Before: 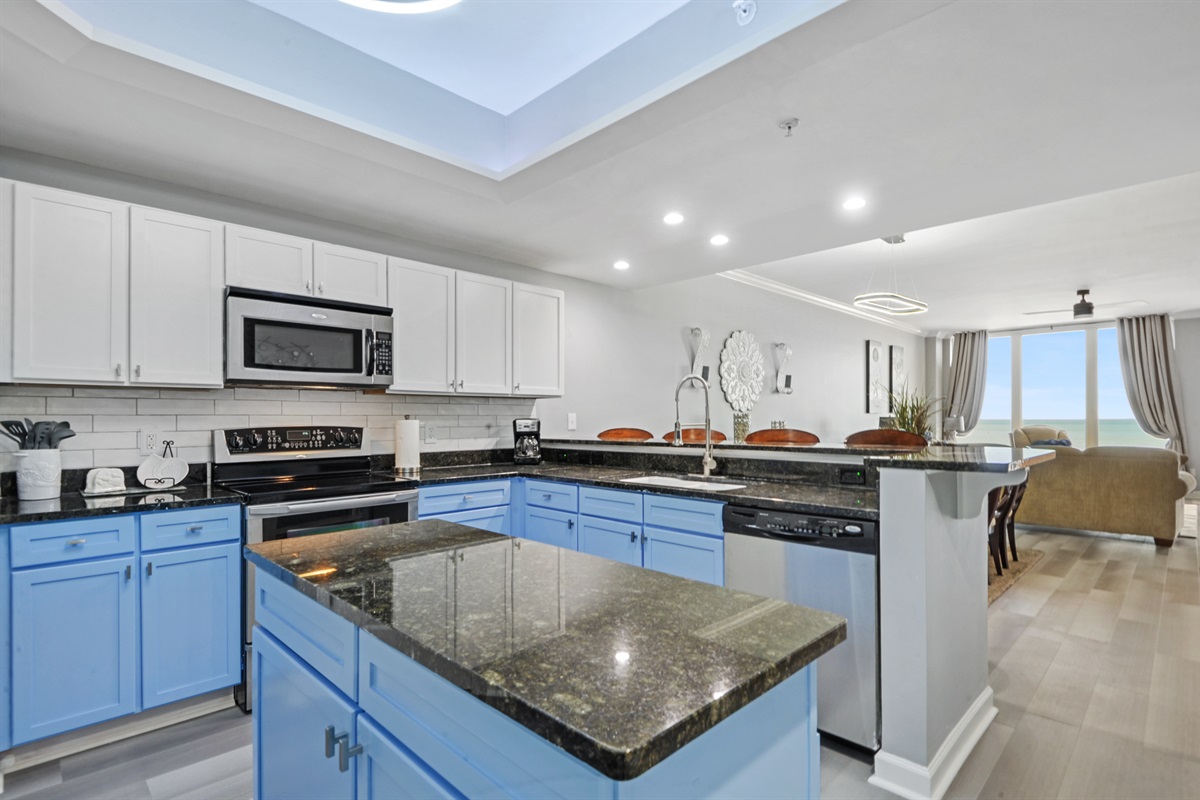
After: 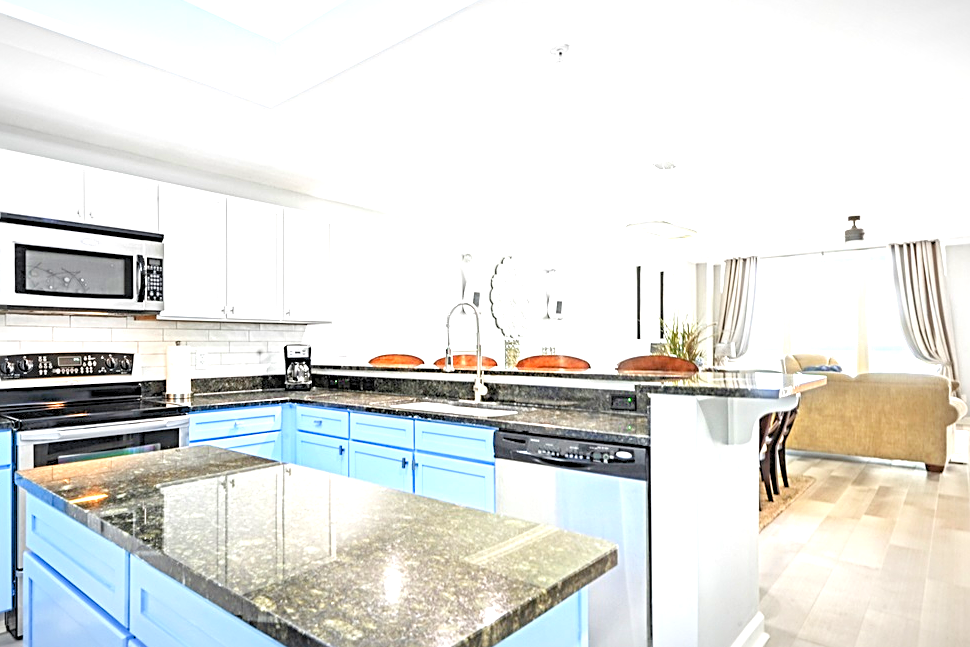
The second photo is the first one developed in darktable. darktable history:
crop: left 19.132%, top 9.329%, right 0%, bottom 9.753%
sharpen: radius 2.769
vignetting: fall-off start 98.04%, fall-off radius 98.81%, width/height ratio 1.428
exposure: black level correction 0, exposure 0.704 EV, compensate exposure bias true, compensate highlight preservation false
levels: levels [0.036, 0.364, 0.827]
